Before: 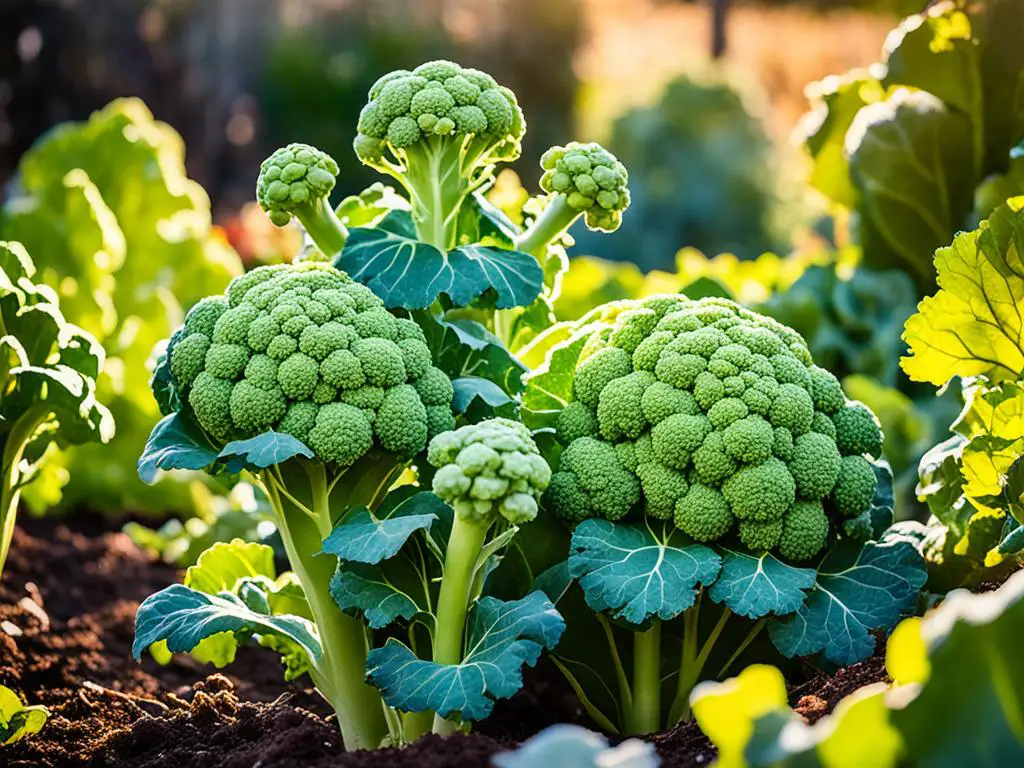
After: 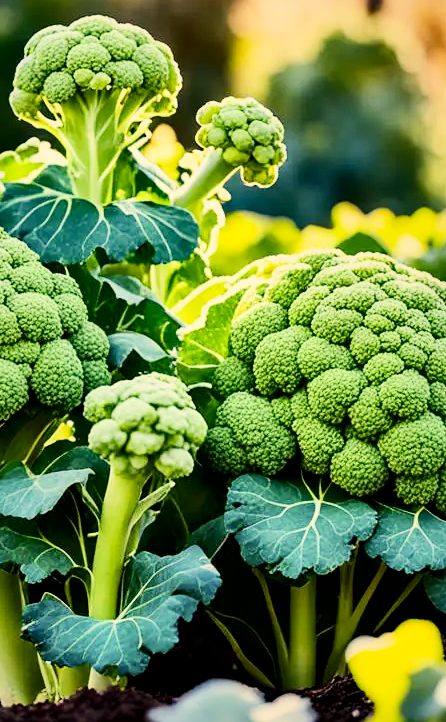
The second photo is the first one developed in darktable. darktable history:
color correction: highlights a* 1.39, highlights b* 17.74
exposure: exposure 0.403 EV, compensate highlight preservation false
filmic rgb: black relative exposure -16 EV, white relative exposure 6.09 EV, hardness 5.23, iterations of high-quality reconstruction 10
contrast brightness saturation: contrast 0.225
crop: left 33.606%, top 5.961%, right 22.823%
shadows and highlights: shadows 76.77, highlights -61.06, soften with gaussian
local contrast: mode bilateral grid, contrast 19, coarseness 50, detail 178%, midtone range 0.2
